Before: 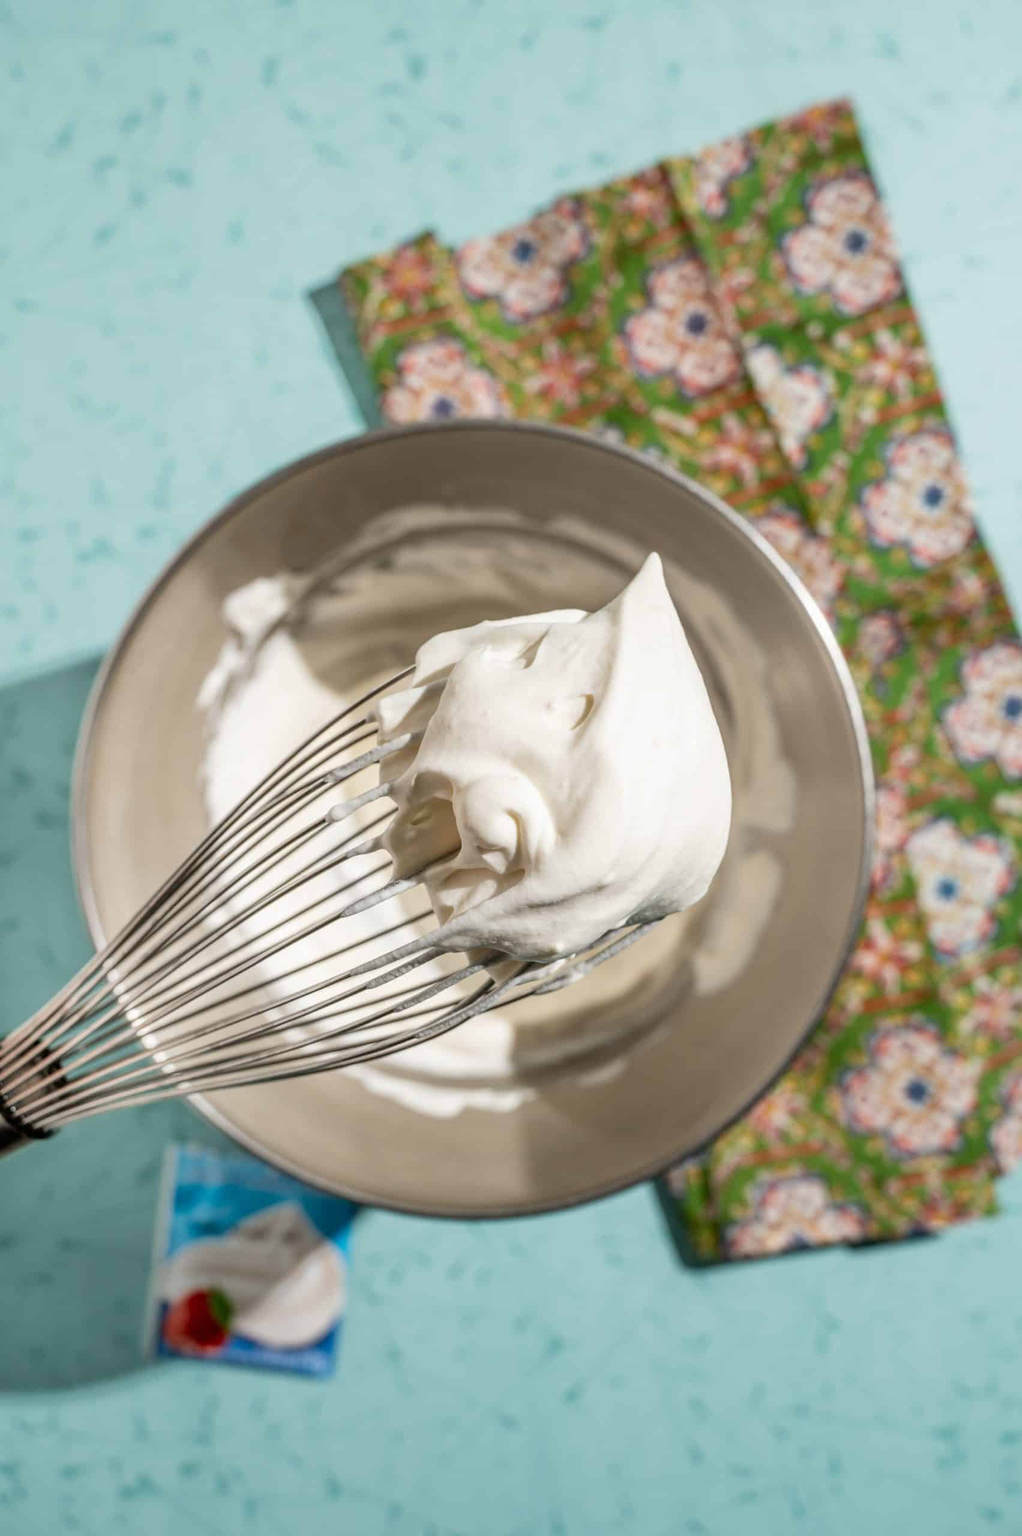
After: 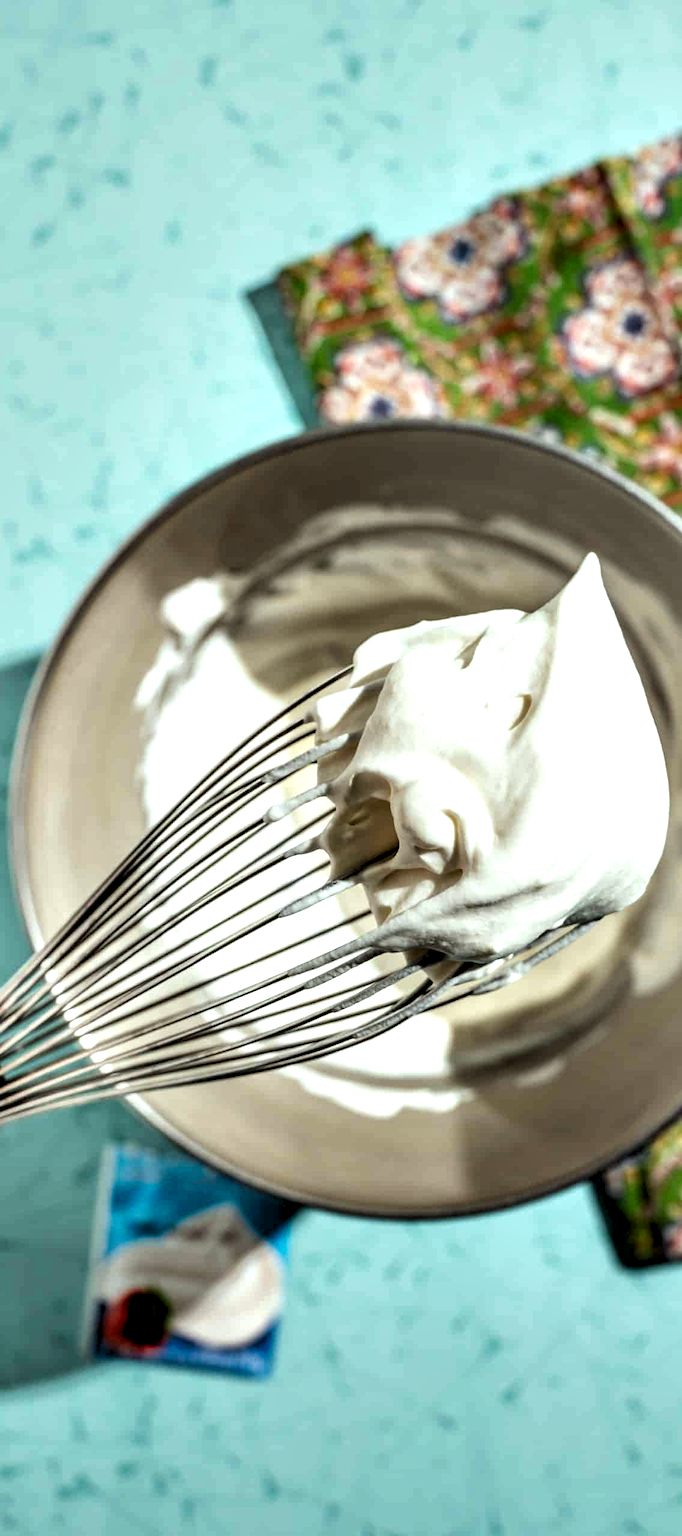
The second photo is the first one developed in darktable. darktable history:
contrast equalizer: y [[0.6 ×6], [0.55 ×6], [0 ×6], [0 ×6], [0 ×6]]
crop and rotate: left 6.152%, right 26.969%
levels: levels [0.062, 0.494, 0.925]
color correction: highlights a* -6.66, highlights b* 0.349
